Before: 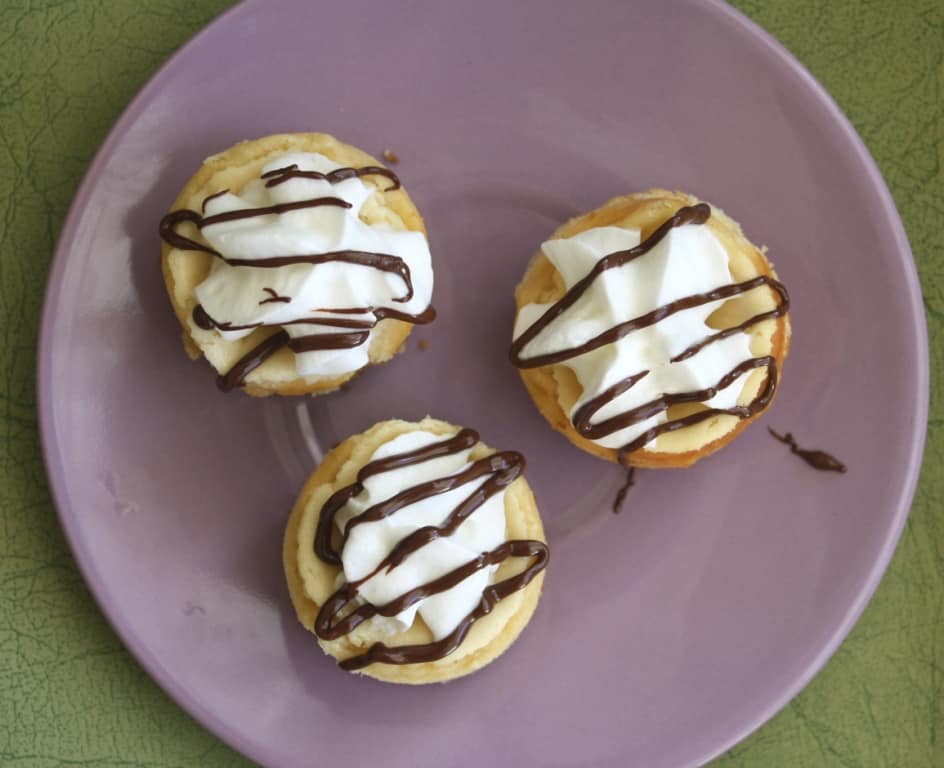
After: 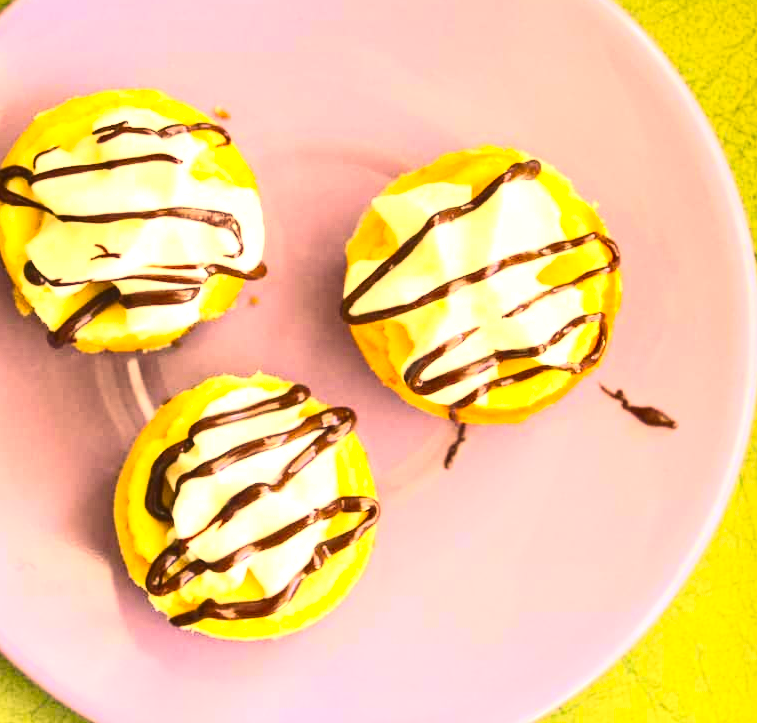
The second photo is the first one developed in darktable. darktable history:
color correction: highlights a* 14.88, highlights b* 31.46
crop and rotate: left 17.942%, top 5.815%, right 1.792%
exposure: black level correction -0.001, exposure 1.112 EV, compensate highlight preservation false
contrast brightness saturation: contrast 0.397, brightness 0.111, saturation 0.212
color balance rgb: perceptual saturation grading › global saturation 30.398%, perceptual brilliance grading › global brilliance 18.07%
